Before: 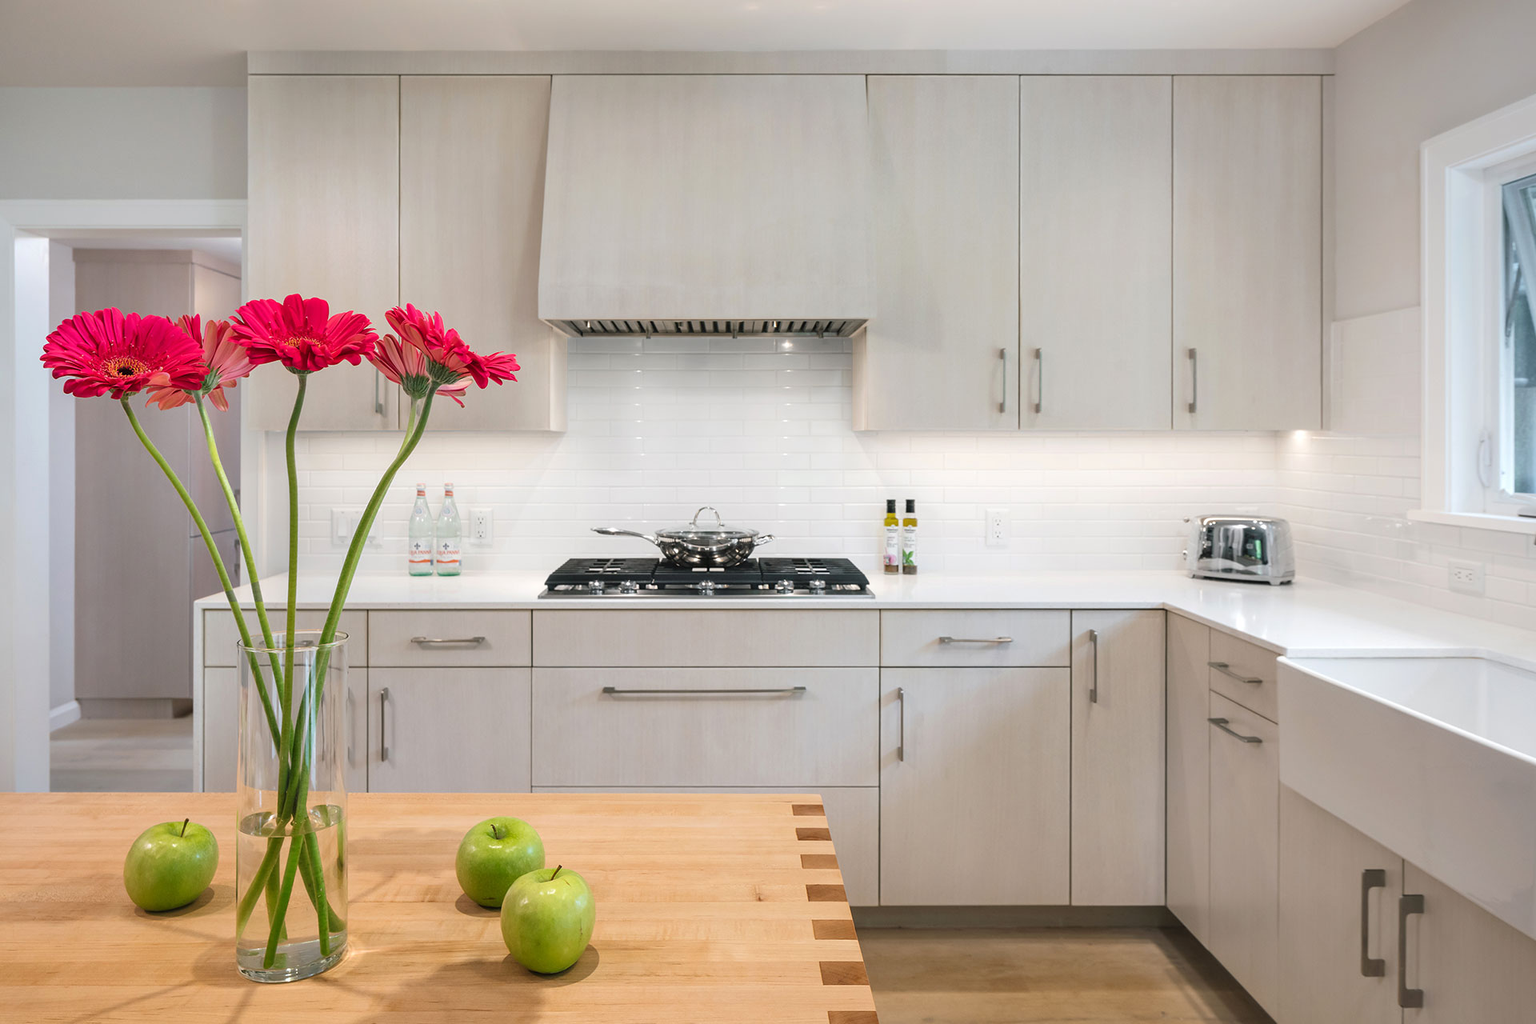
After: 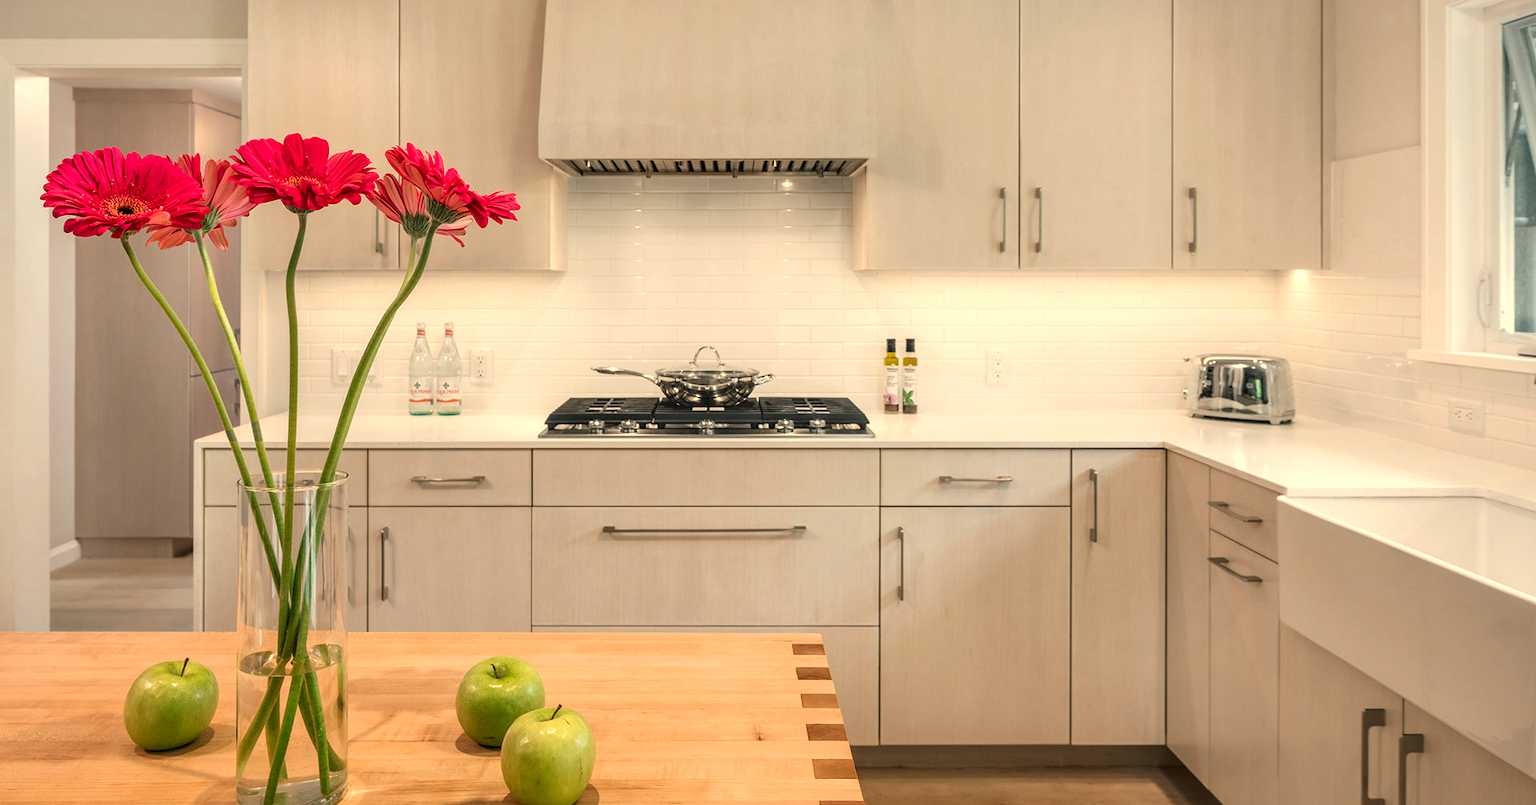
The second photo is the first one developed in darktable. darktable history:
white balance: red 1.123, blue 0.83
crop and rotate: top 15.774%, bottom 5.506%
local contrast: on, module defaults
